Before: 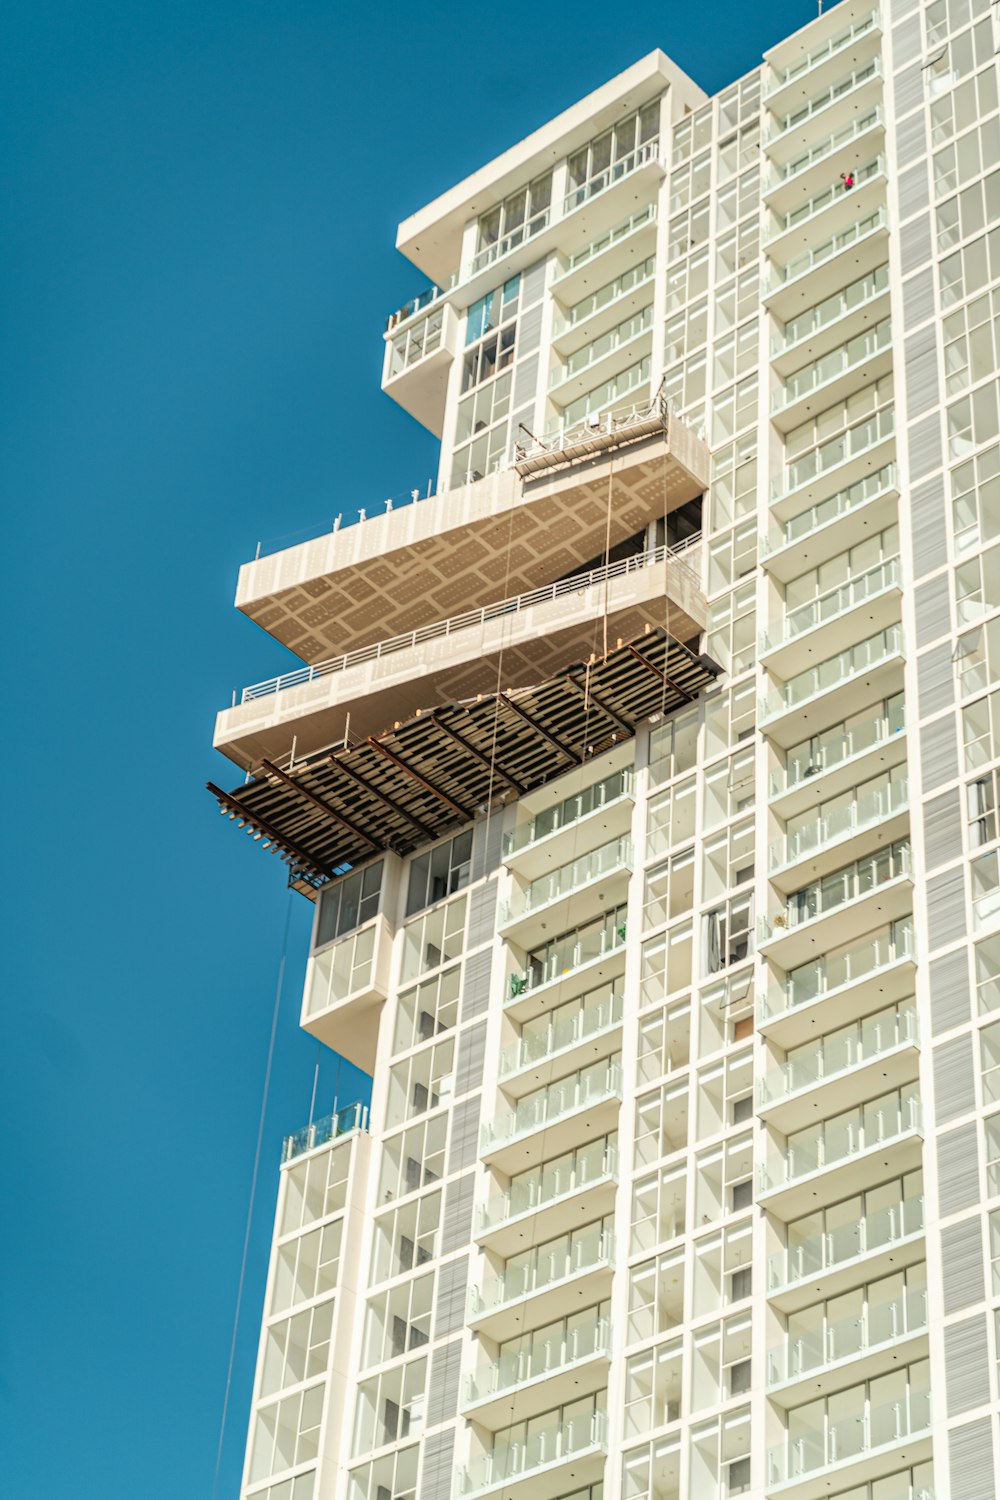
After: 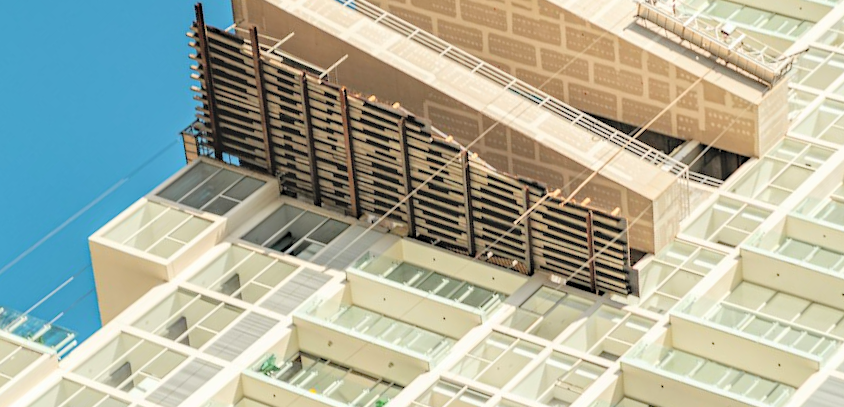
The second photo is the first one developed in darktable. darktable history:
haze removal: adaptive false
crop and rotate: angle -45.96°, top 16.539%, right 0.864%, bottom 11.696%
contrast brightness saturation: brightness 0.286
